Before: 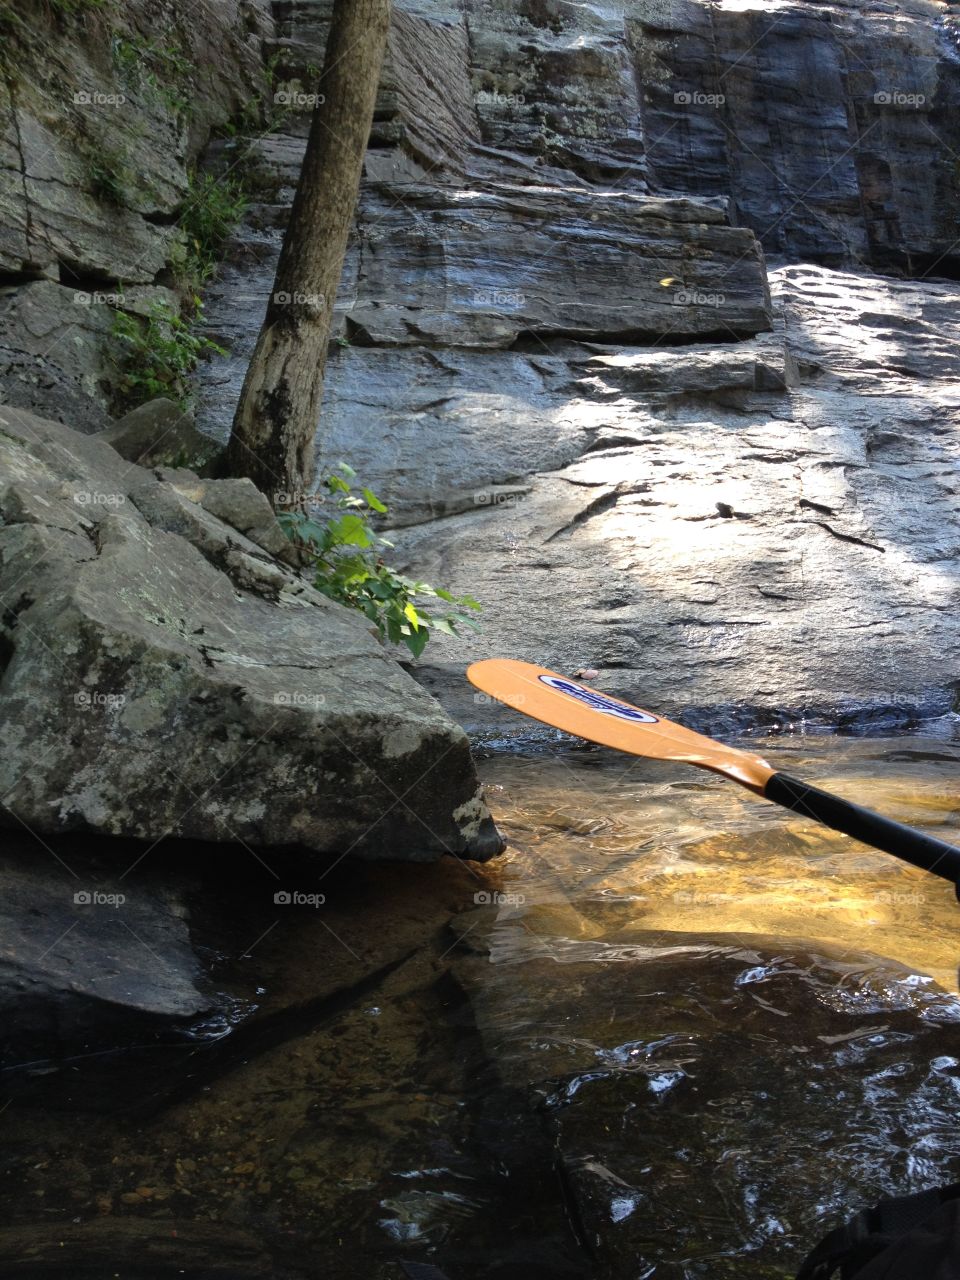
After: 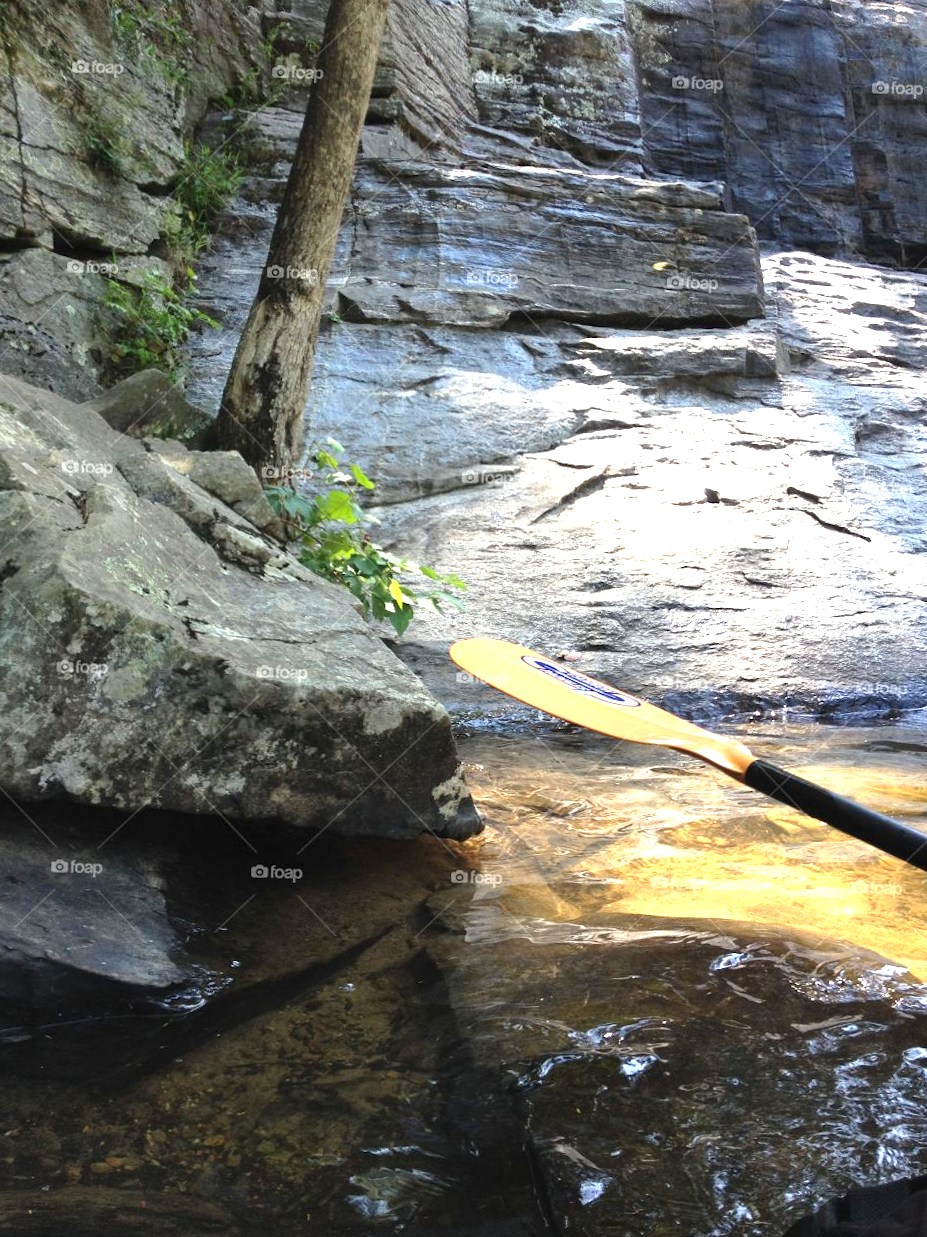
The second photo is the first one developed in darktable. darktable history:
color zones: curves: ch1 [(0.077, 0.436) (0.25, 0.5) (0.75, 0.5)]
crop and rotate: angle -1.51°
exposure: black level correction 0, exposure 1.105 EV, compensate highlight preservation false
